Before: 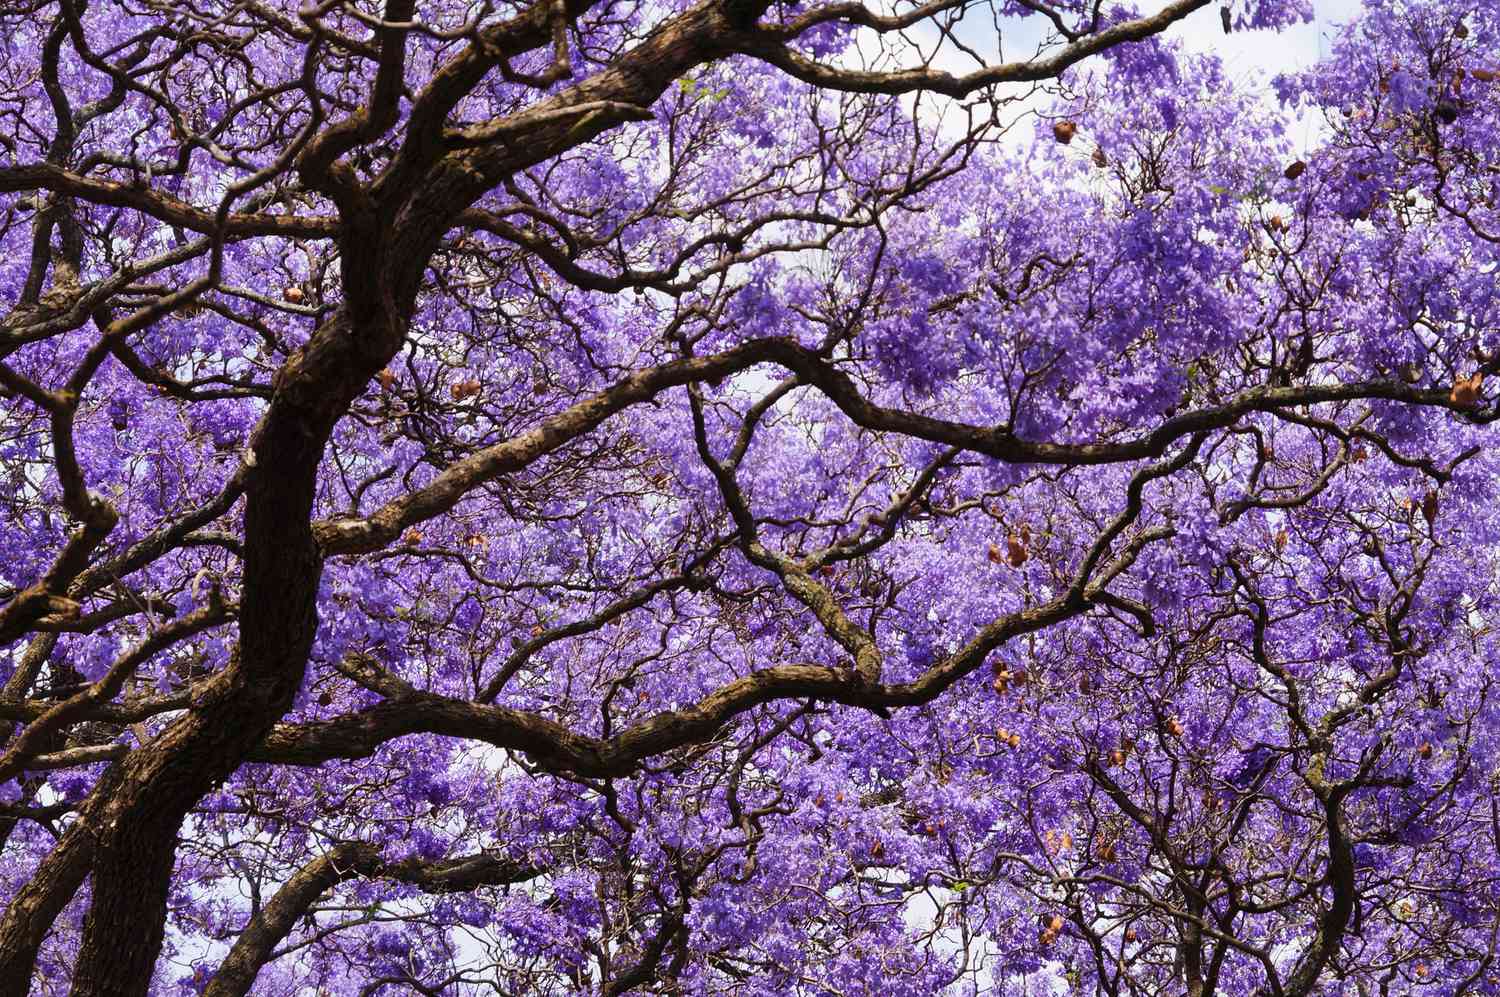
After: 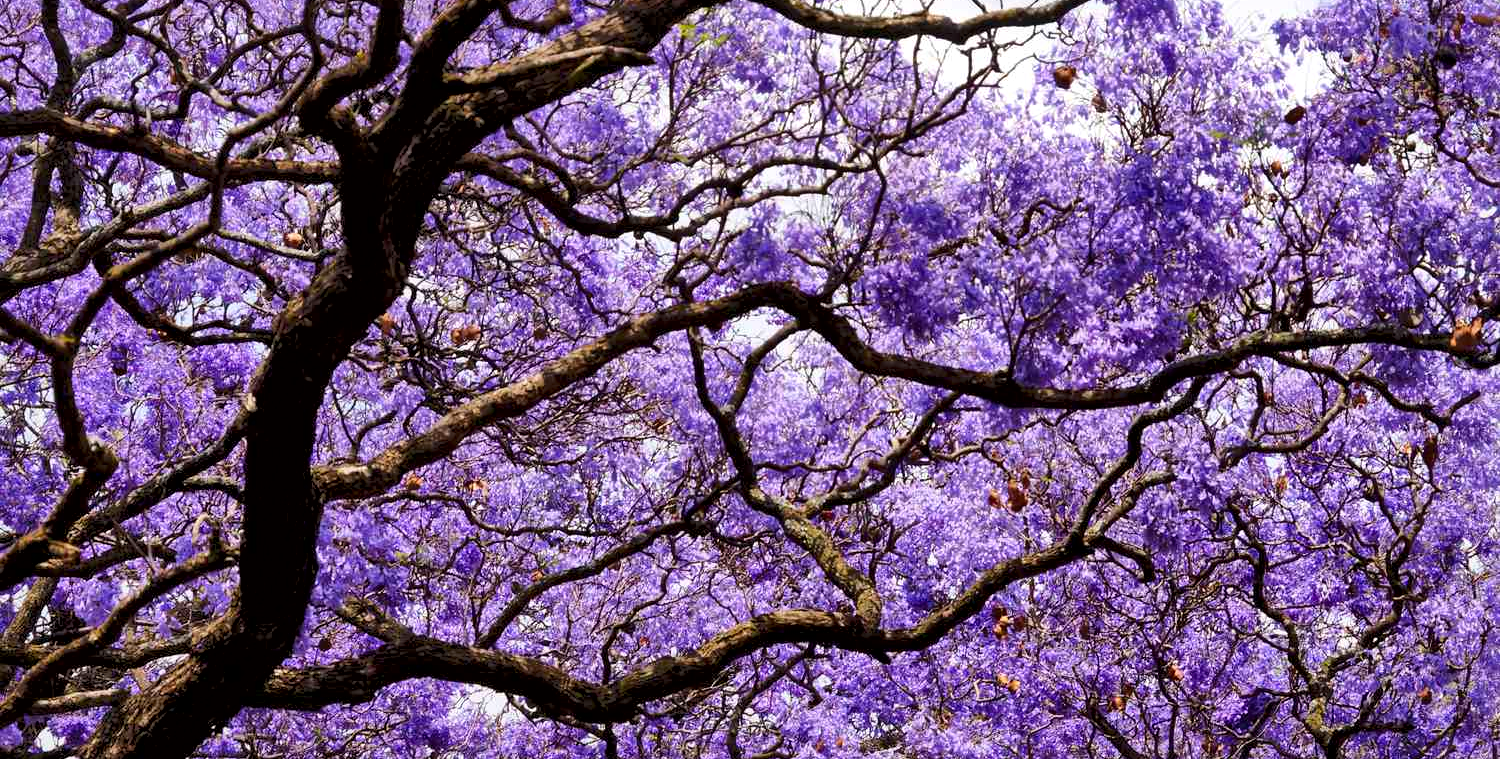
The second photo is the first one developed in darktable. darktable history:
local contrast: mode bilateral grid, contrast 25, coarseness 60, detail 151%, midtone range 0.2
contrast brightness saturation: contrast 0.035, saturation 0.158
tone equalizer: -8 EV -1.8 EV, -7 EV -1.14 EV, -6 EV -1.62 EV
crop: top 5.611%, bottom 18.096%
